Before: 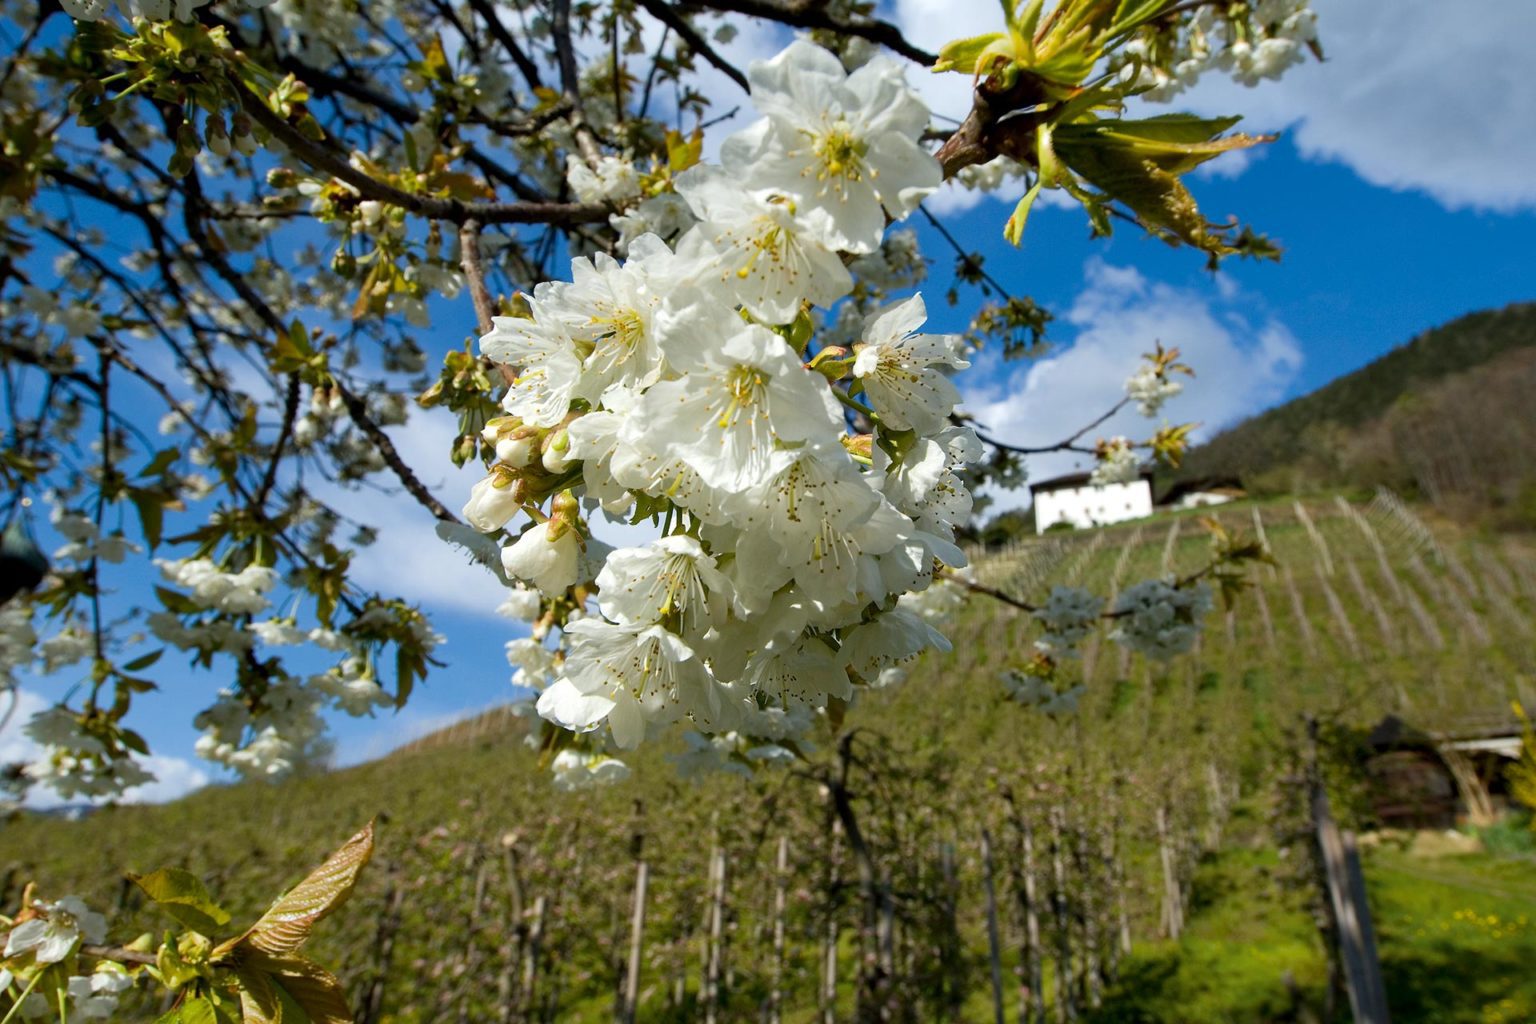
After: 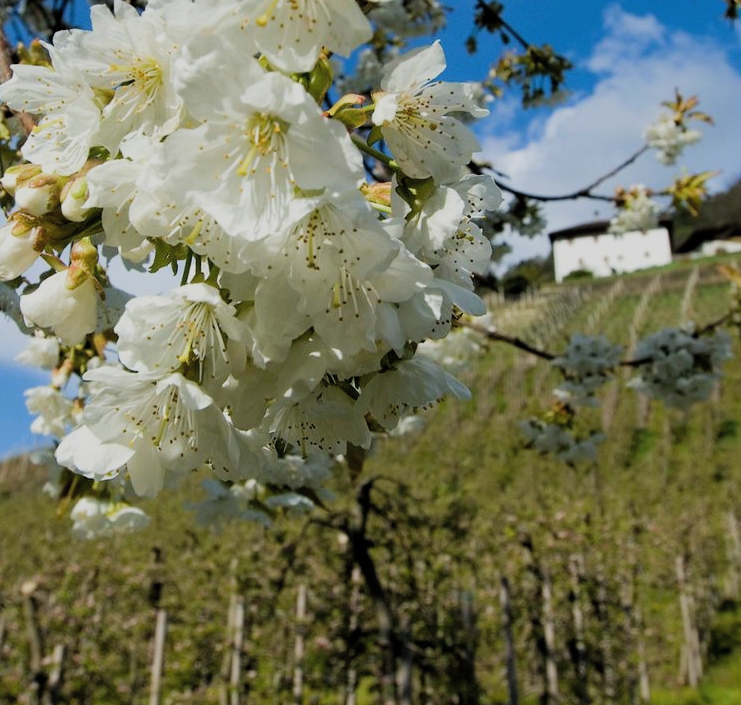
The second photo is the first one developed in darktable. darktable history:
crop: left 31.347%, top 24.639%, right 20.406%, bottom 6.317%
filmic rgb: black relative exposure -7.65 EV, white relative exposure 4.56 EV, threshold 2.94 EV, hardness 3.61, contrast 1.052, add noise in highlights 0.001, preserve chrominance luminance Y, color science v3 (2019), use custom middle-gray values true, contrast in highlights soft, enable highlight reconstruction true
